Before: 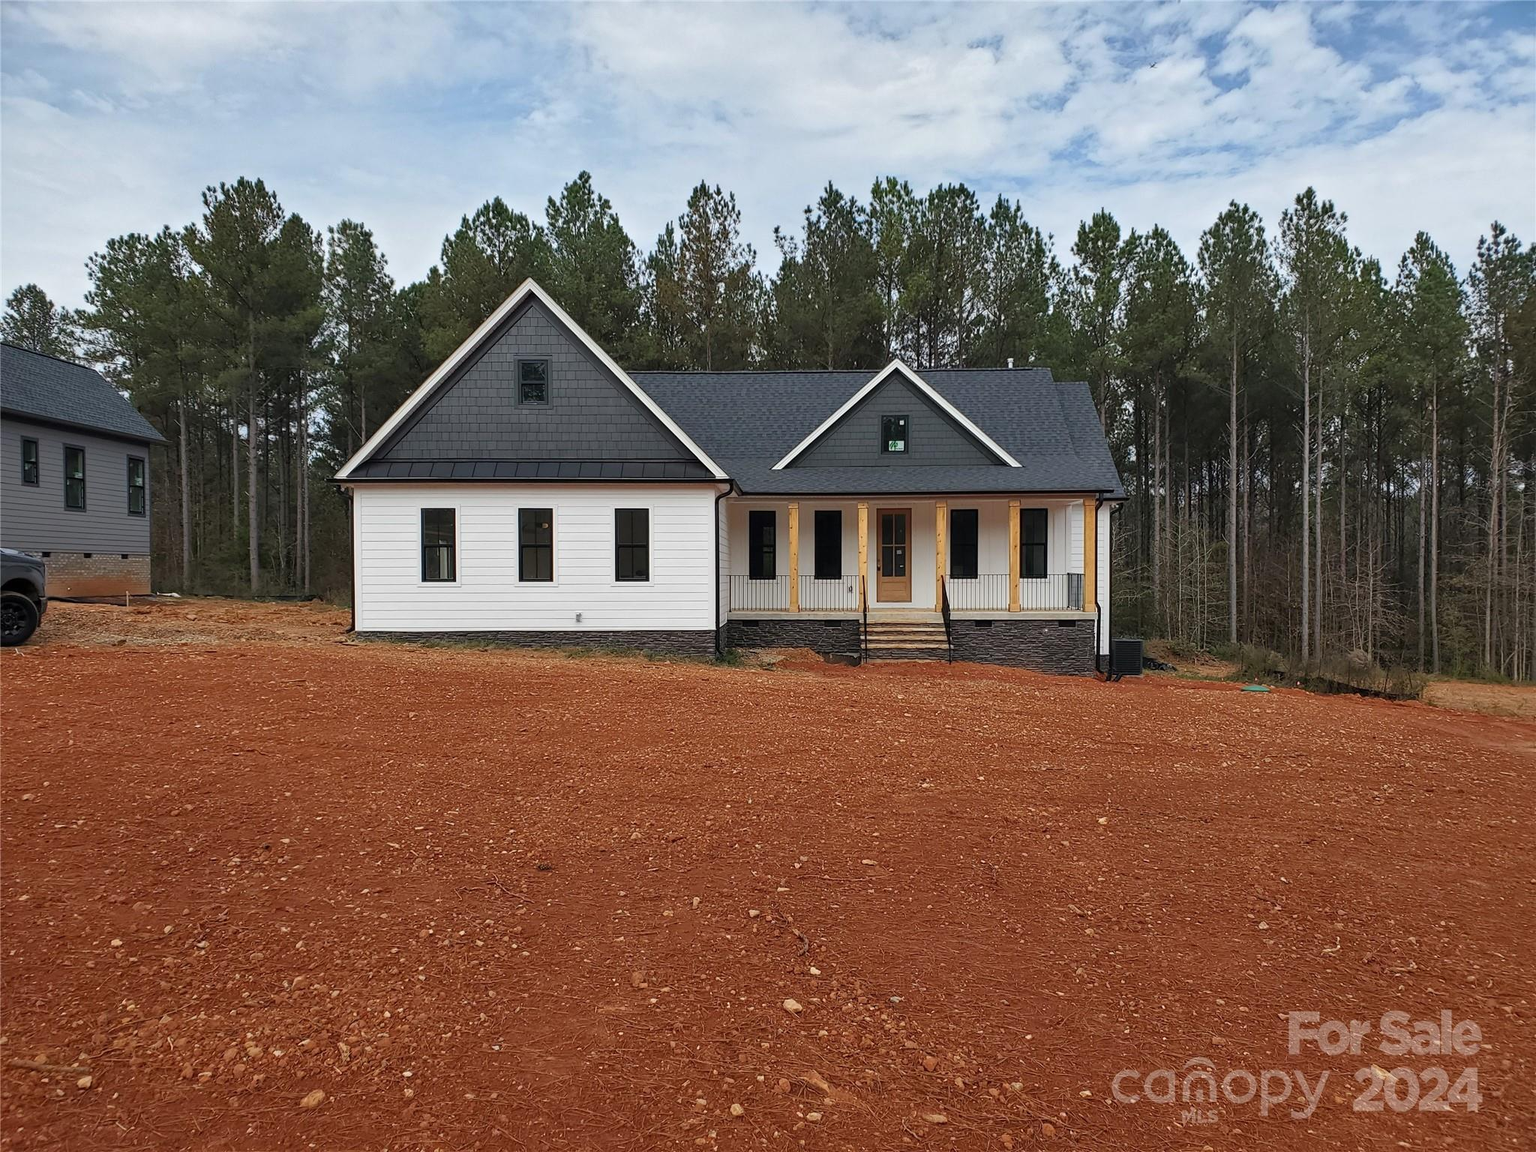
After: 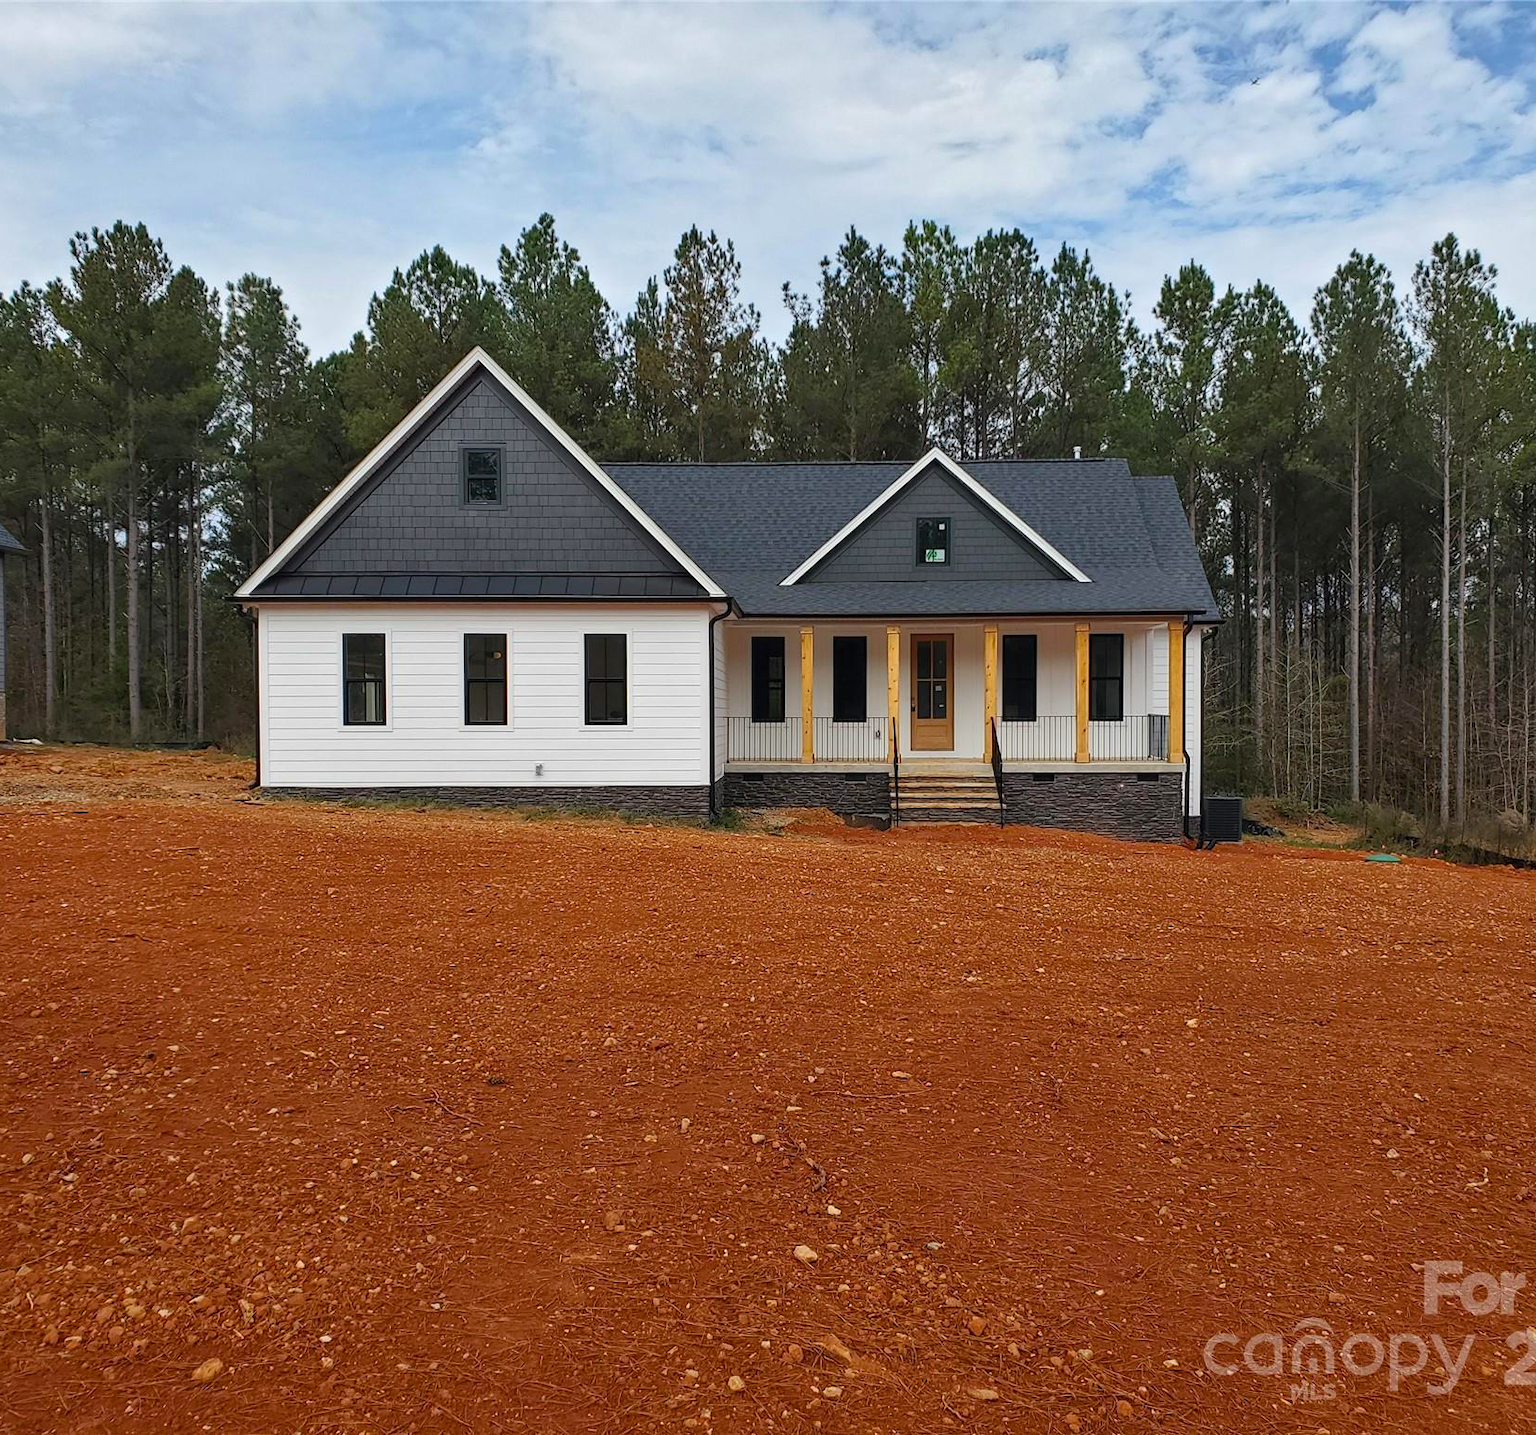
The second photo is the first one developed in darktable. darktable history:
color balance rgb: perceptual saturation grading › global saturation 25.45%
crop and rotate: left 9.557%, right 10.191%
